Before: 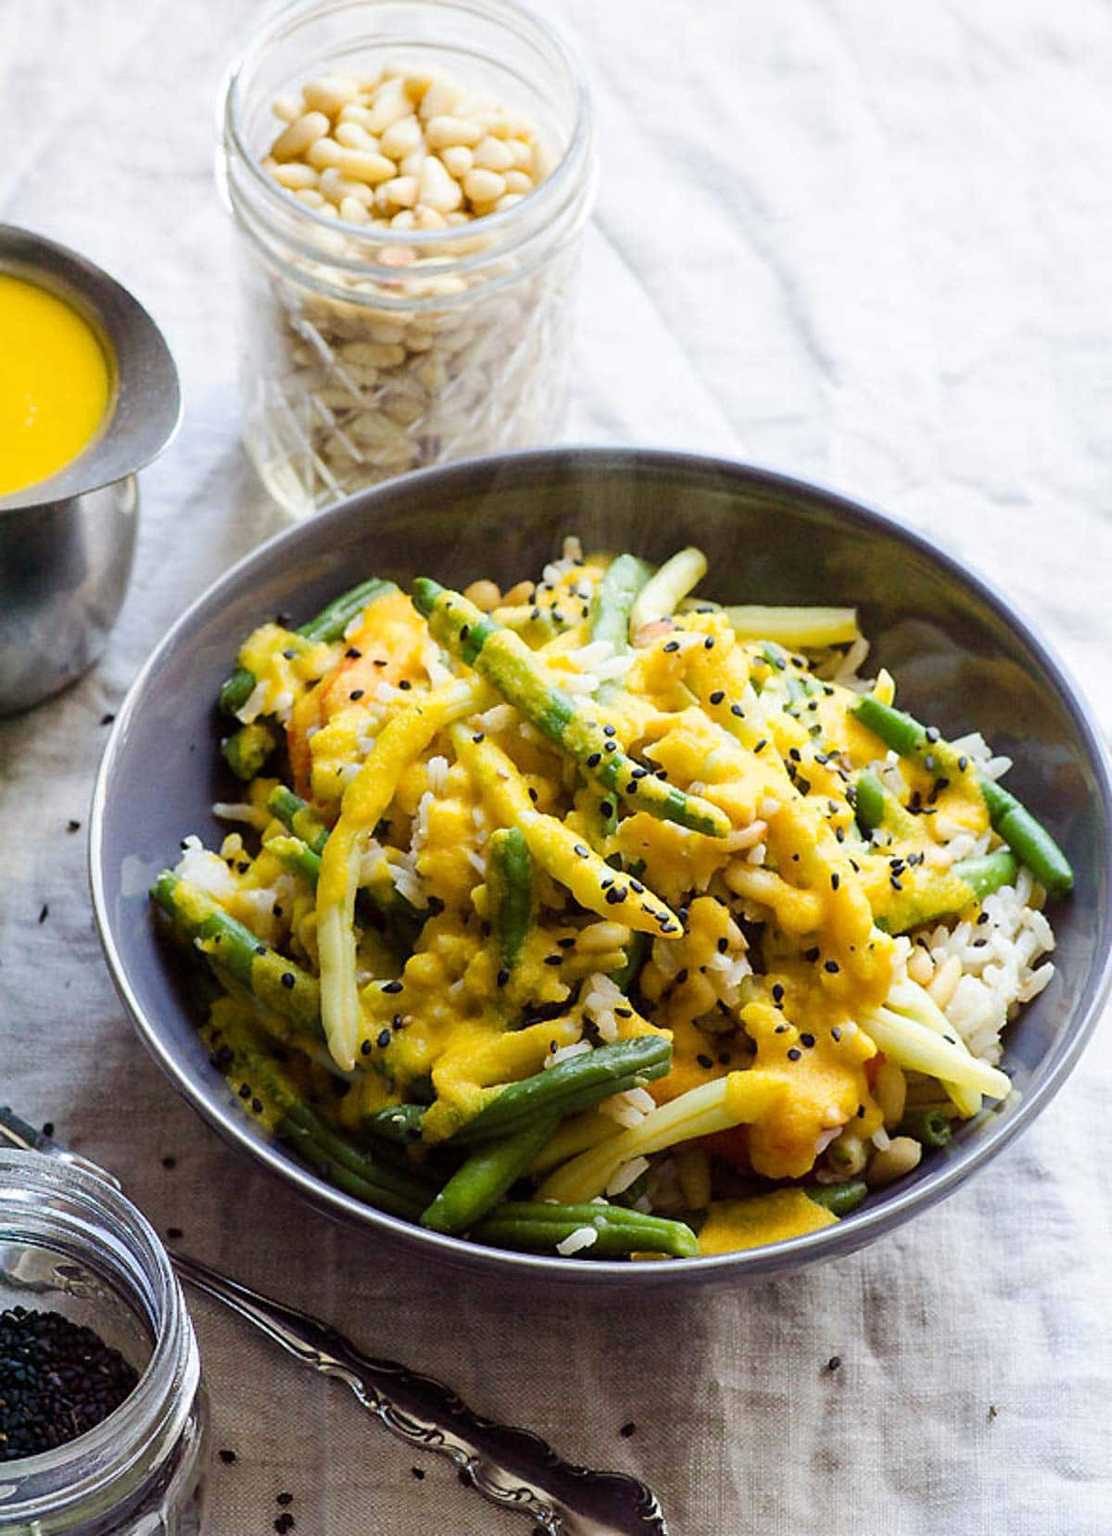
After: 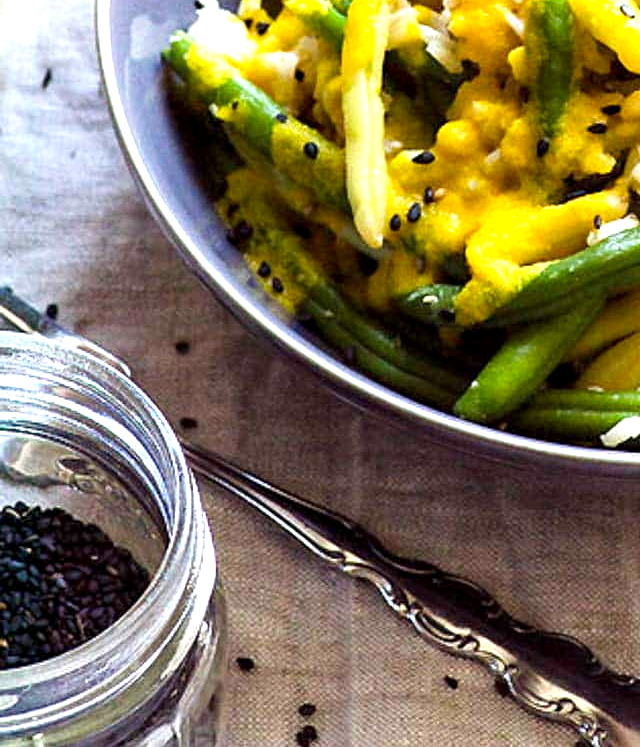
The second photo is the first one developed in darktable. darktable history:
color balance: mode lift, gamma, gain (sRGB), lift [0.97, 1, 1, 1], gamma [1.03, 1, 1, 1]
exposure: exposure 1 EV, compensate highlight preservation false
color correction: saturation 1.1
local contrast: highlights 100%, shadows 100%, detail 120%, midtone range 0.2
crop and rotate: top 54.778%, right 46.61%, bottom 0.159%
